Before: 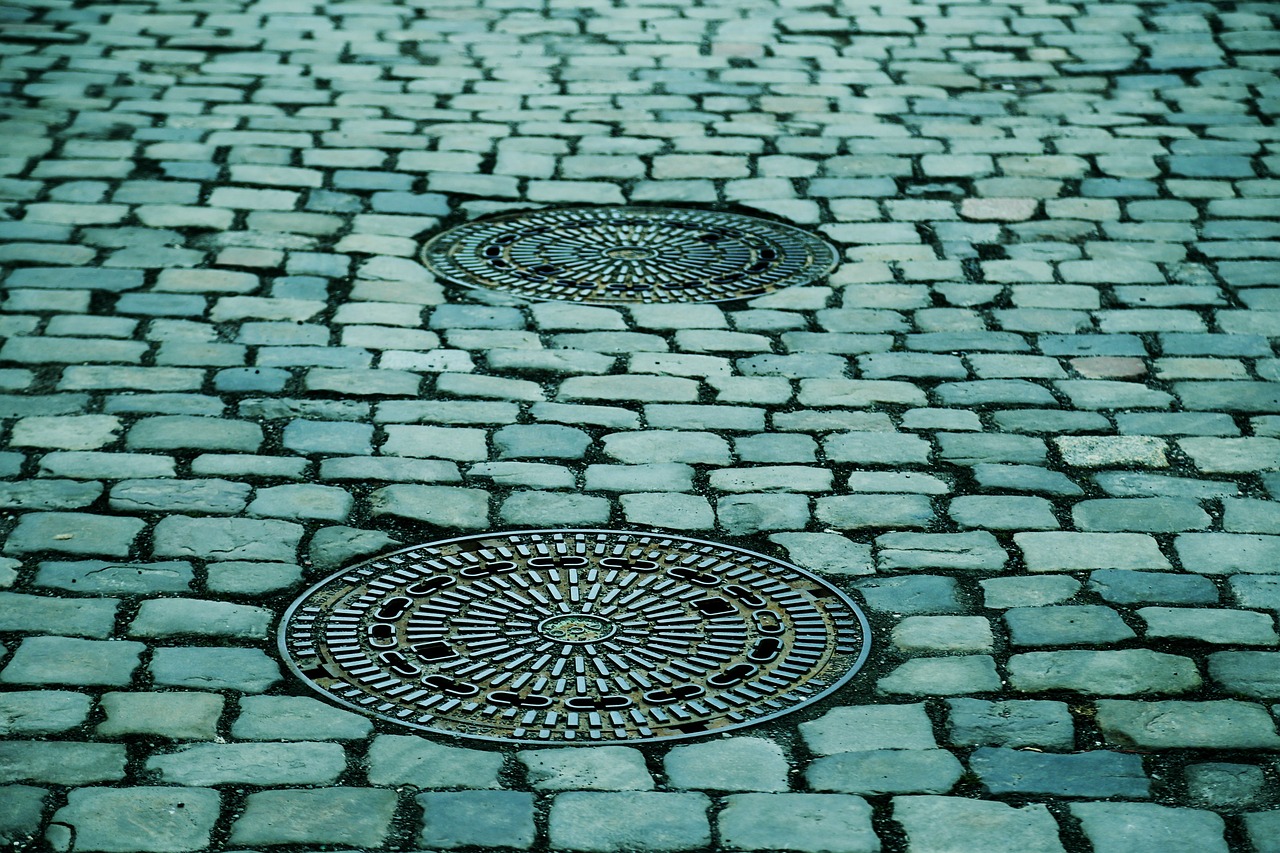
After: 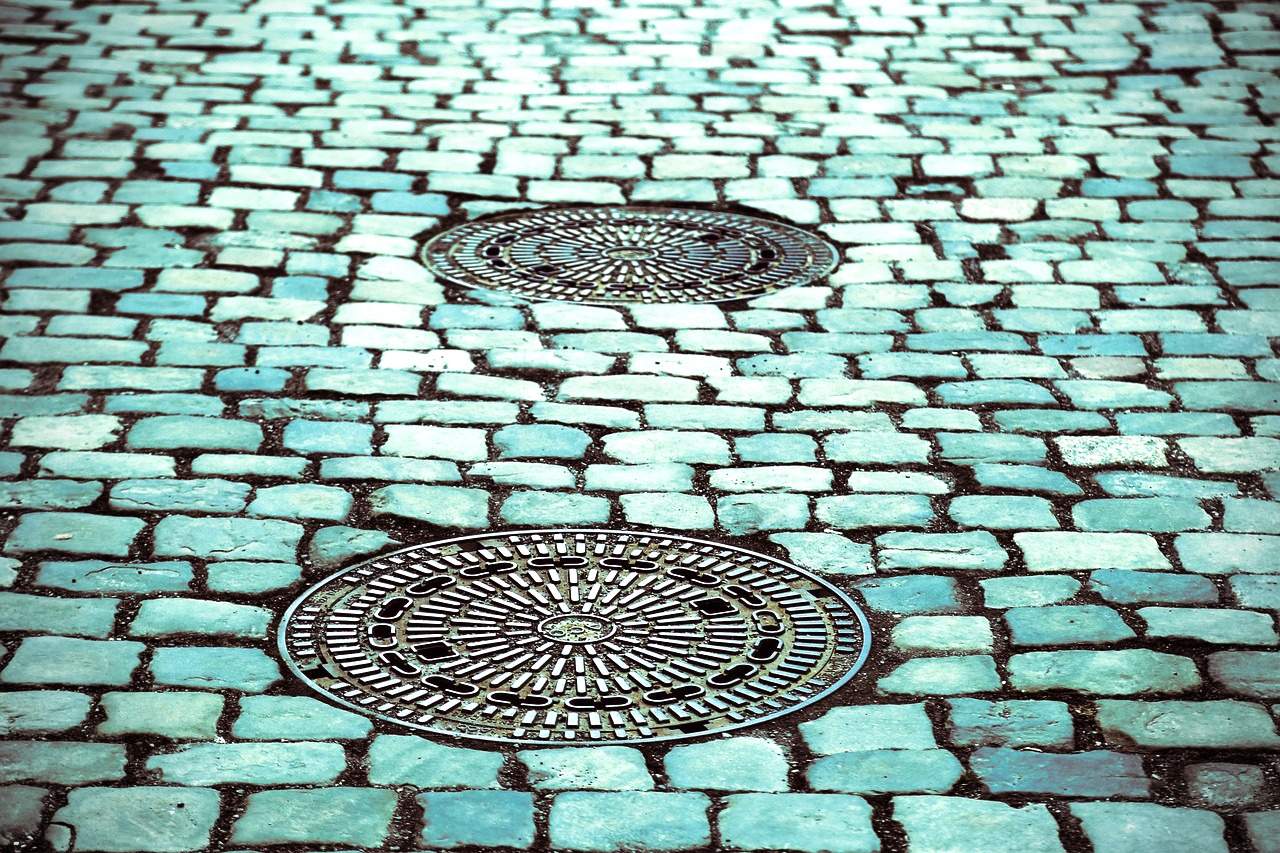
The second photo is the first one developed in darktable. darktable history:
exposure: black level correction 0, exposure 1 EV, compensate exposure bias true, compensate highlight preservation false
split-toning: on, module defaults
vignetting: on, module defaults
